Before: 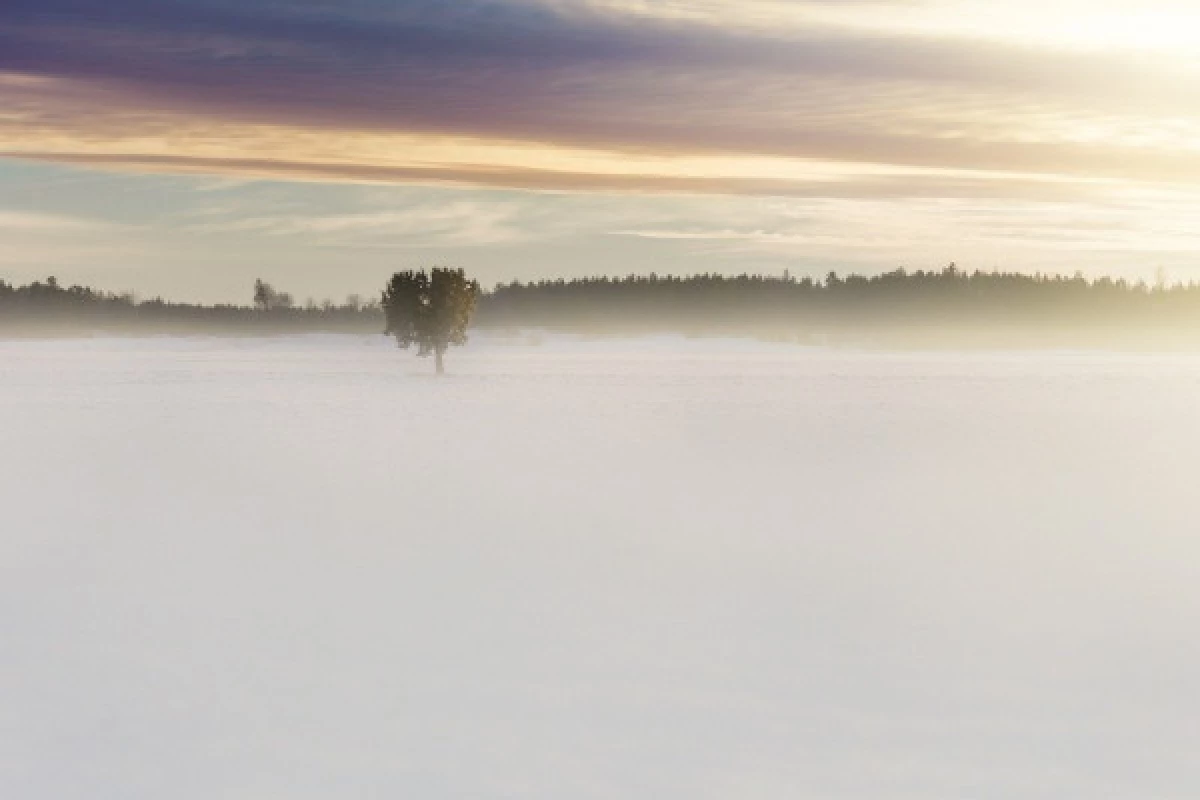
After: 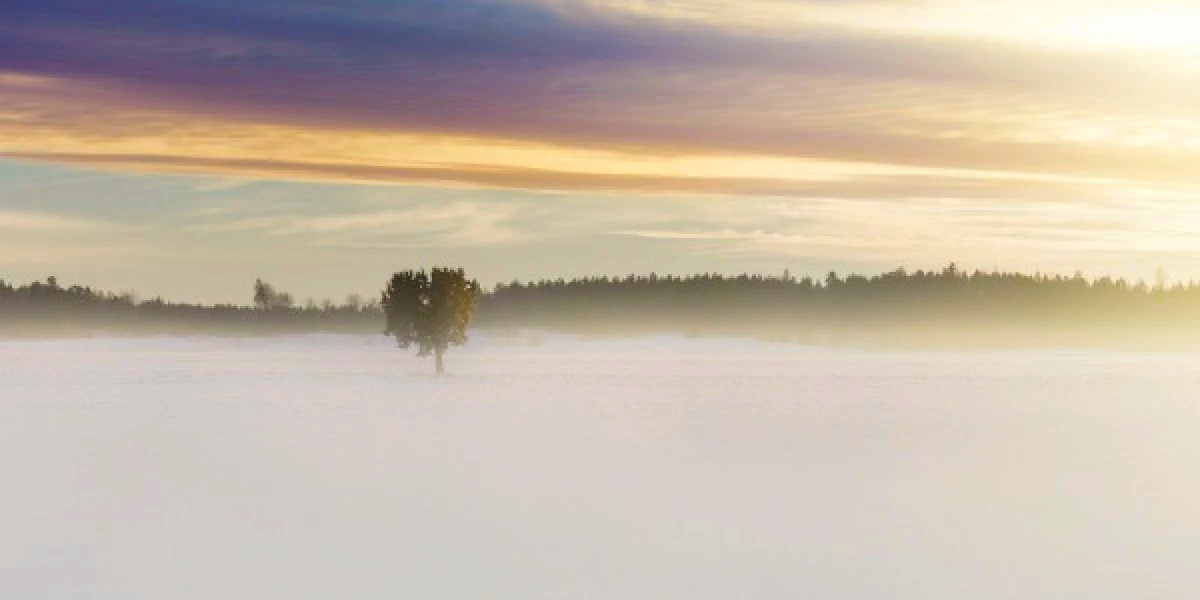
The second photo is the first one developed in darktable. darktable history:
crop: bottom 24.967%
color balance rgb: linear chroma grading › global chroma 15%, perceptual saturation grading › global saturation 30%
